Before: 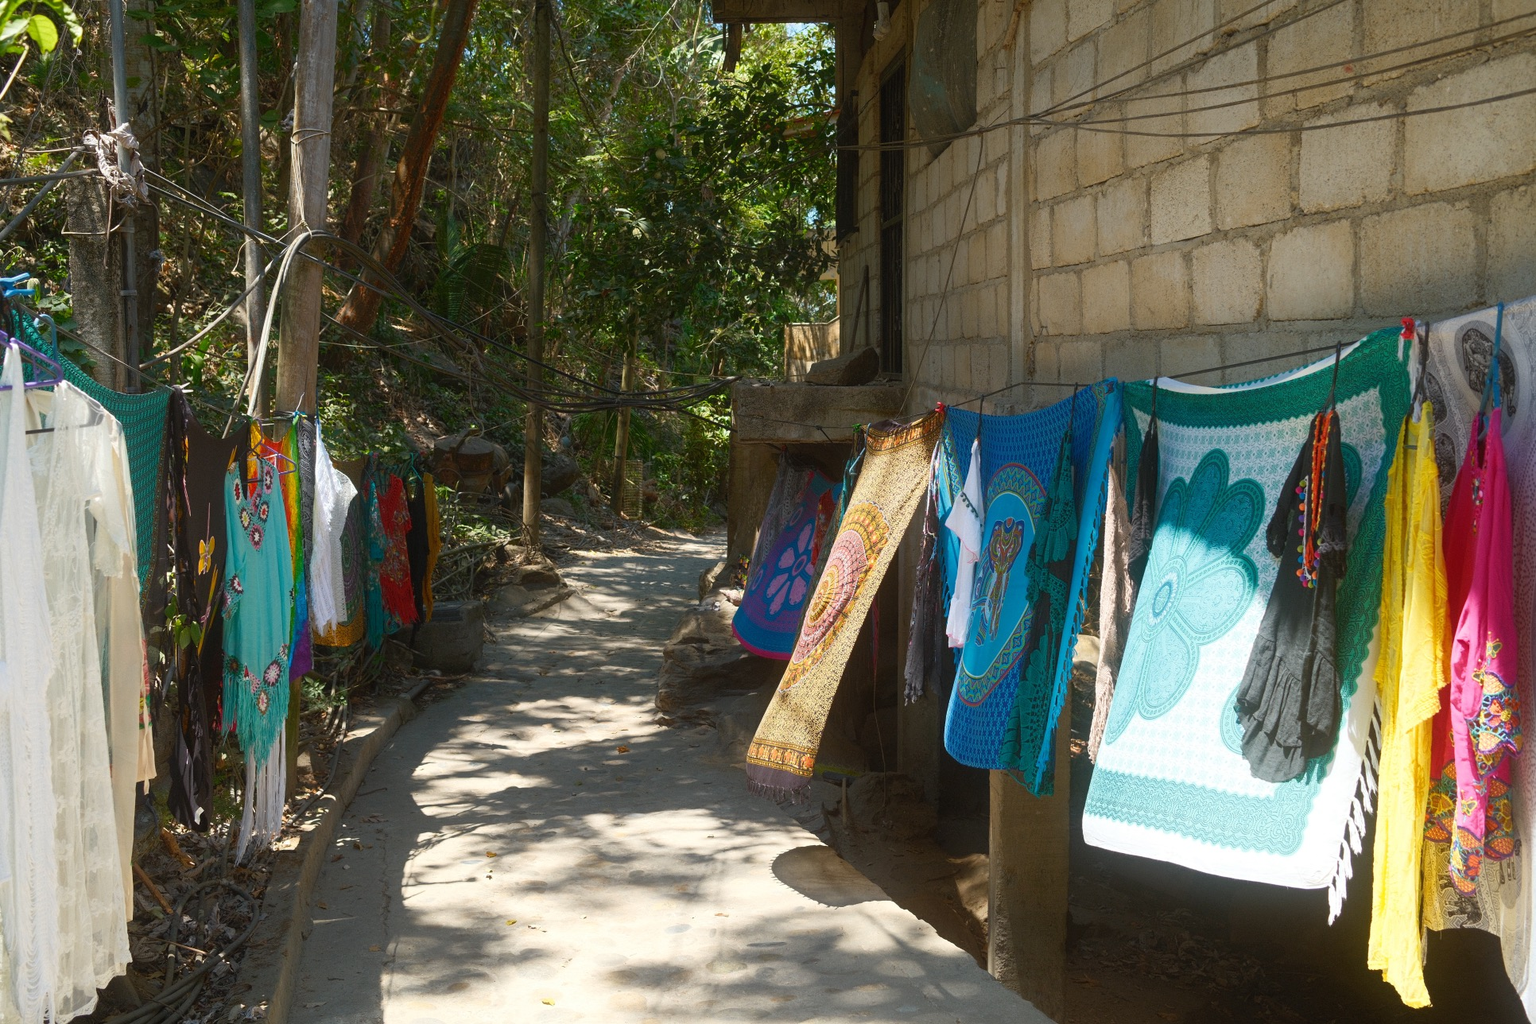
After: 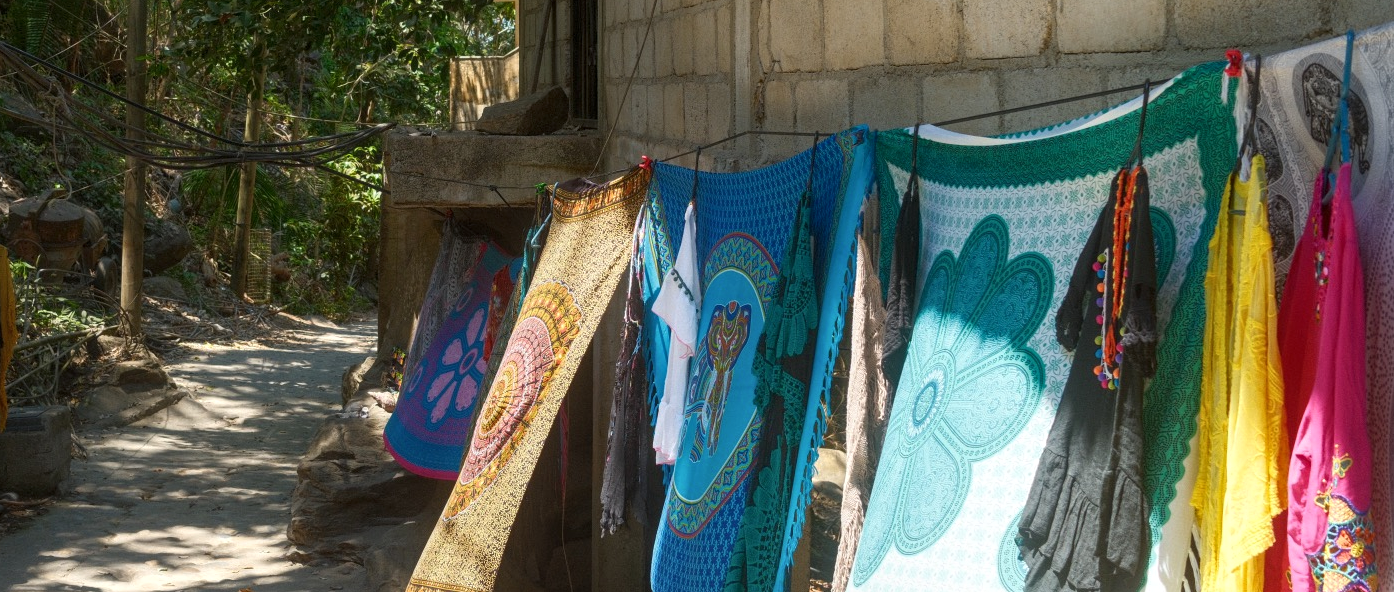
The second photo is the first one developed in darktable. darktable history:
local contrast: on, module defaults
crop and rotate: left 27.799%, top 27.222%, bottom 26.754%
